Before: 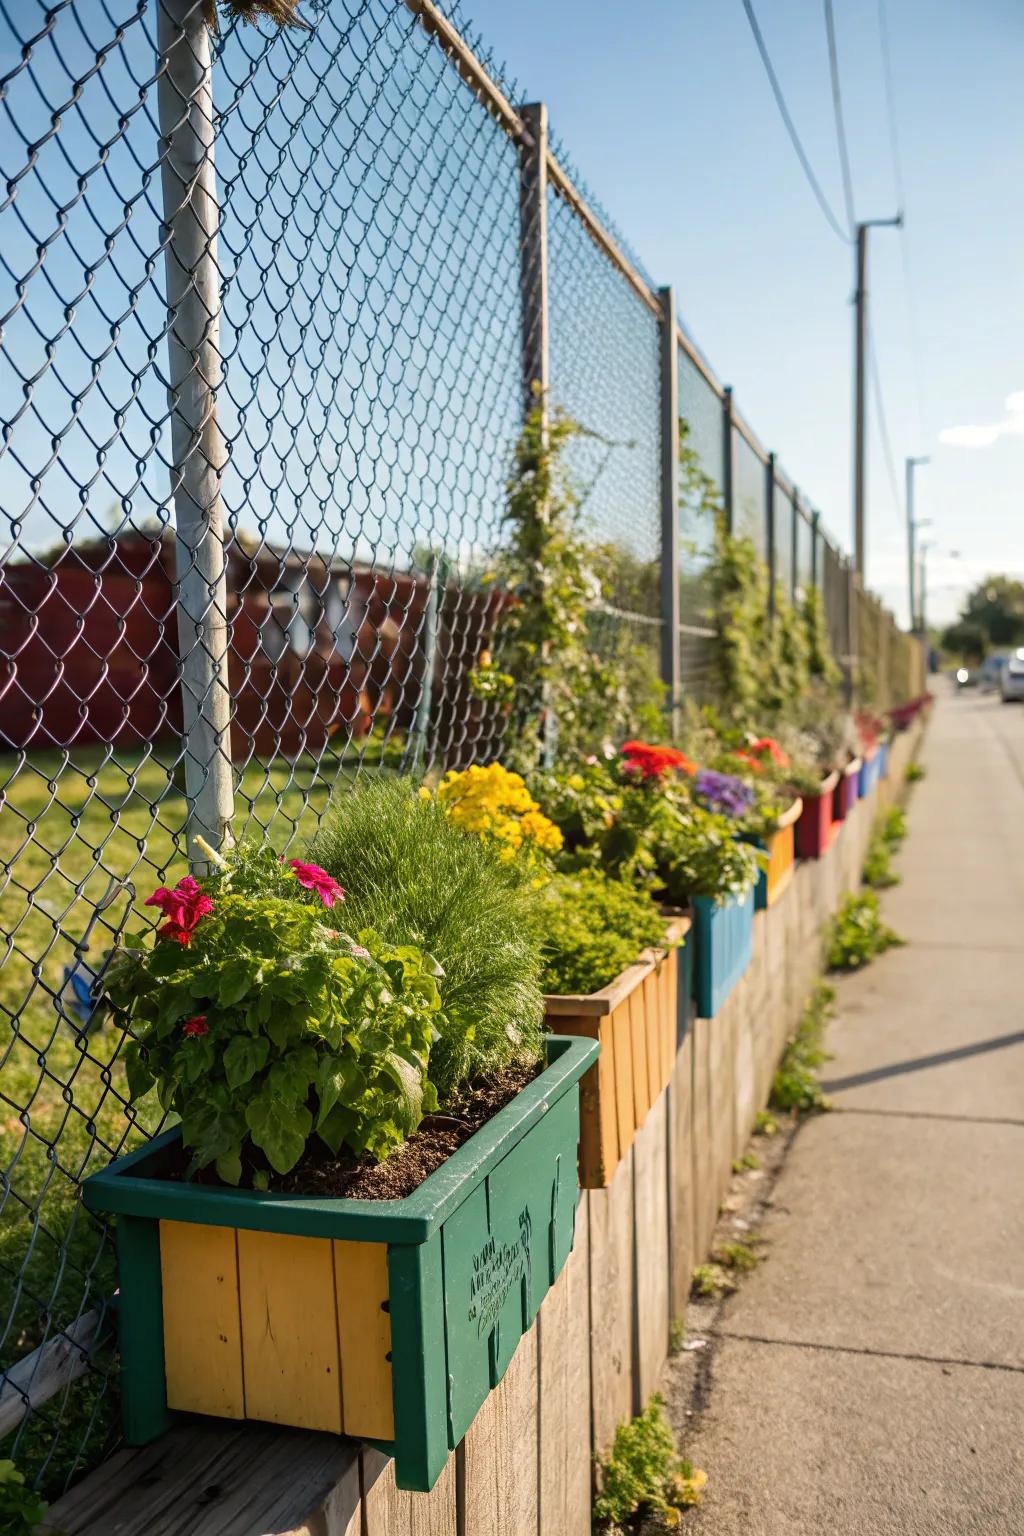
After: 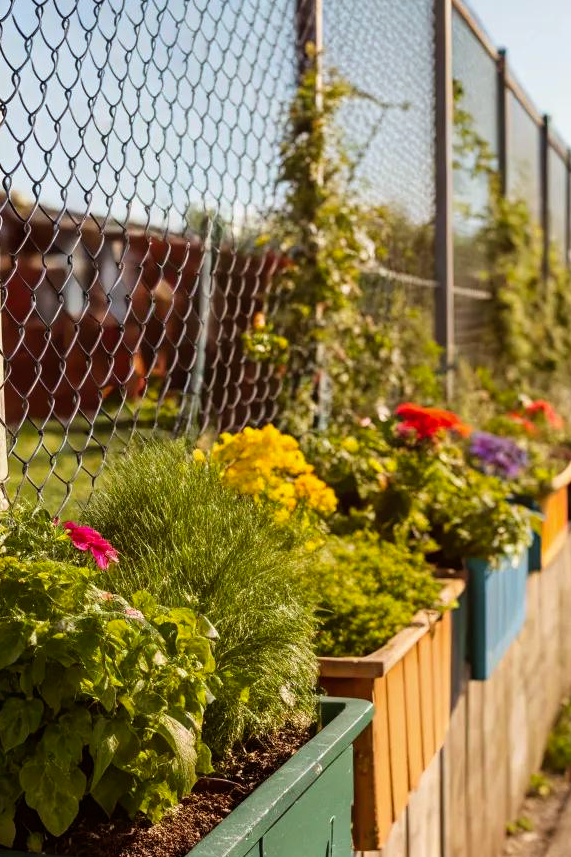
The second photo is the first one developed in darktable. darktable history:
crop and rotate: left 22.13%, top 22.054%, right 22.026%, bottom 22.102%
rgb levels: mode RGB, independent channels, levels [[0, 0.5, 1], [0, 0.521, 1], [0, 0.536, 1]]
